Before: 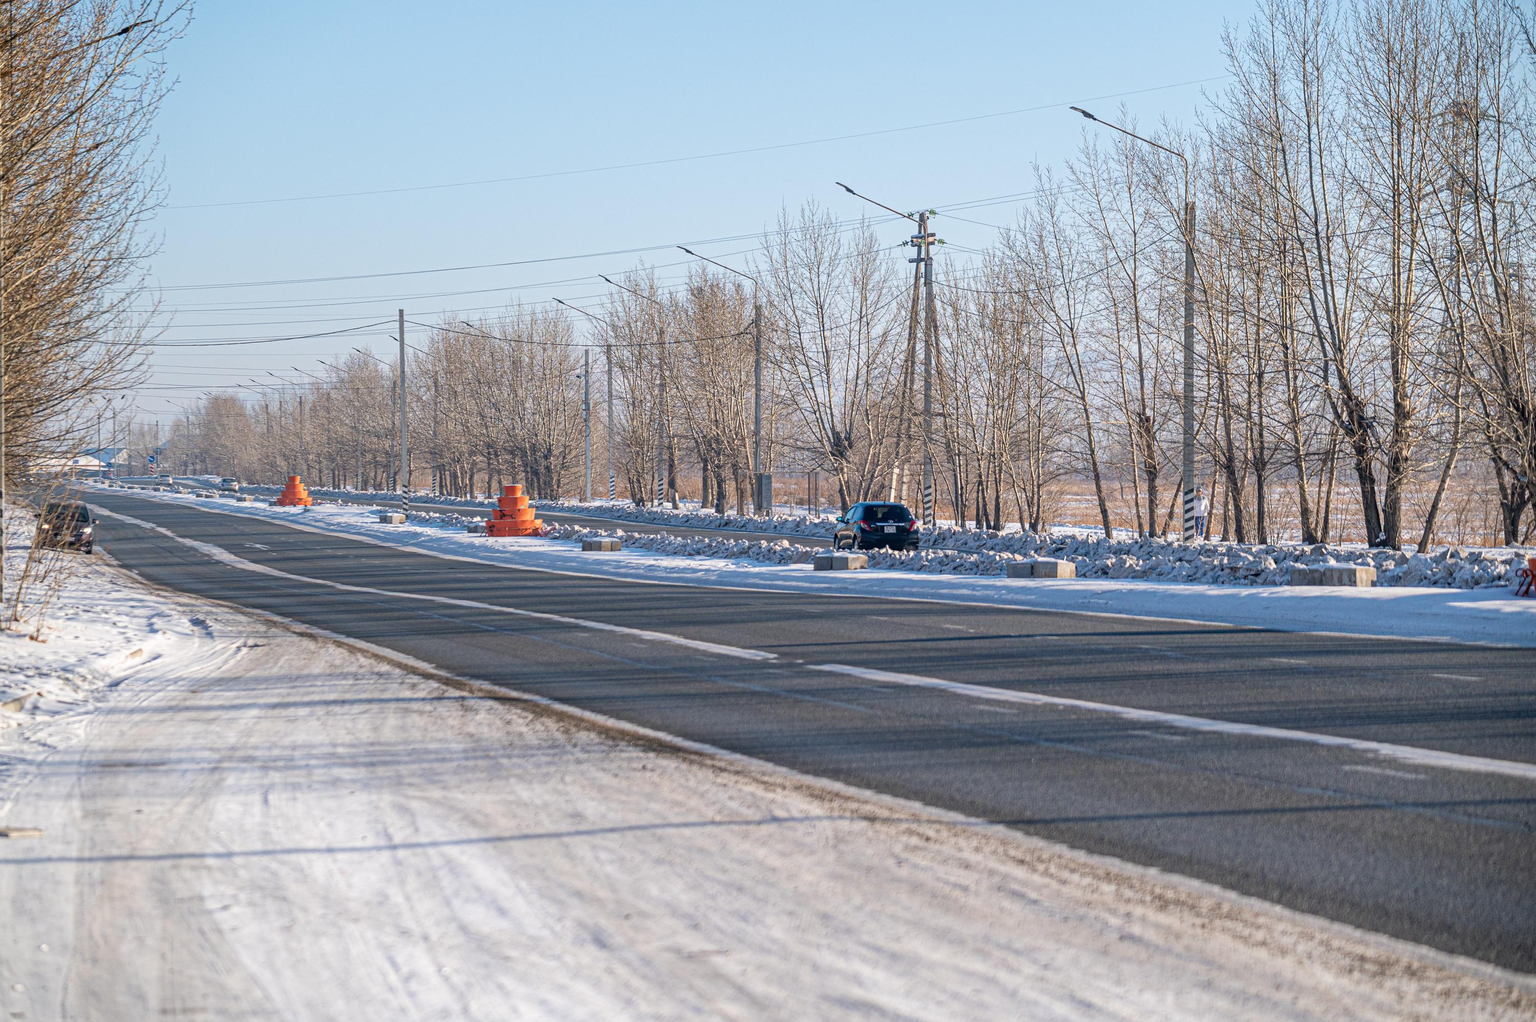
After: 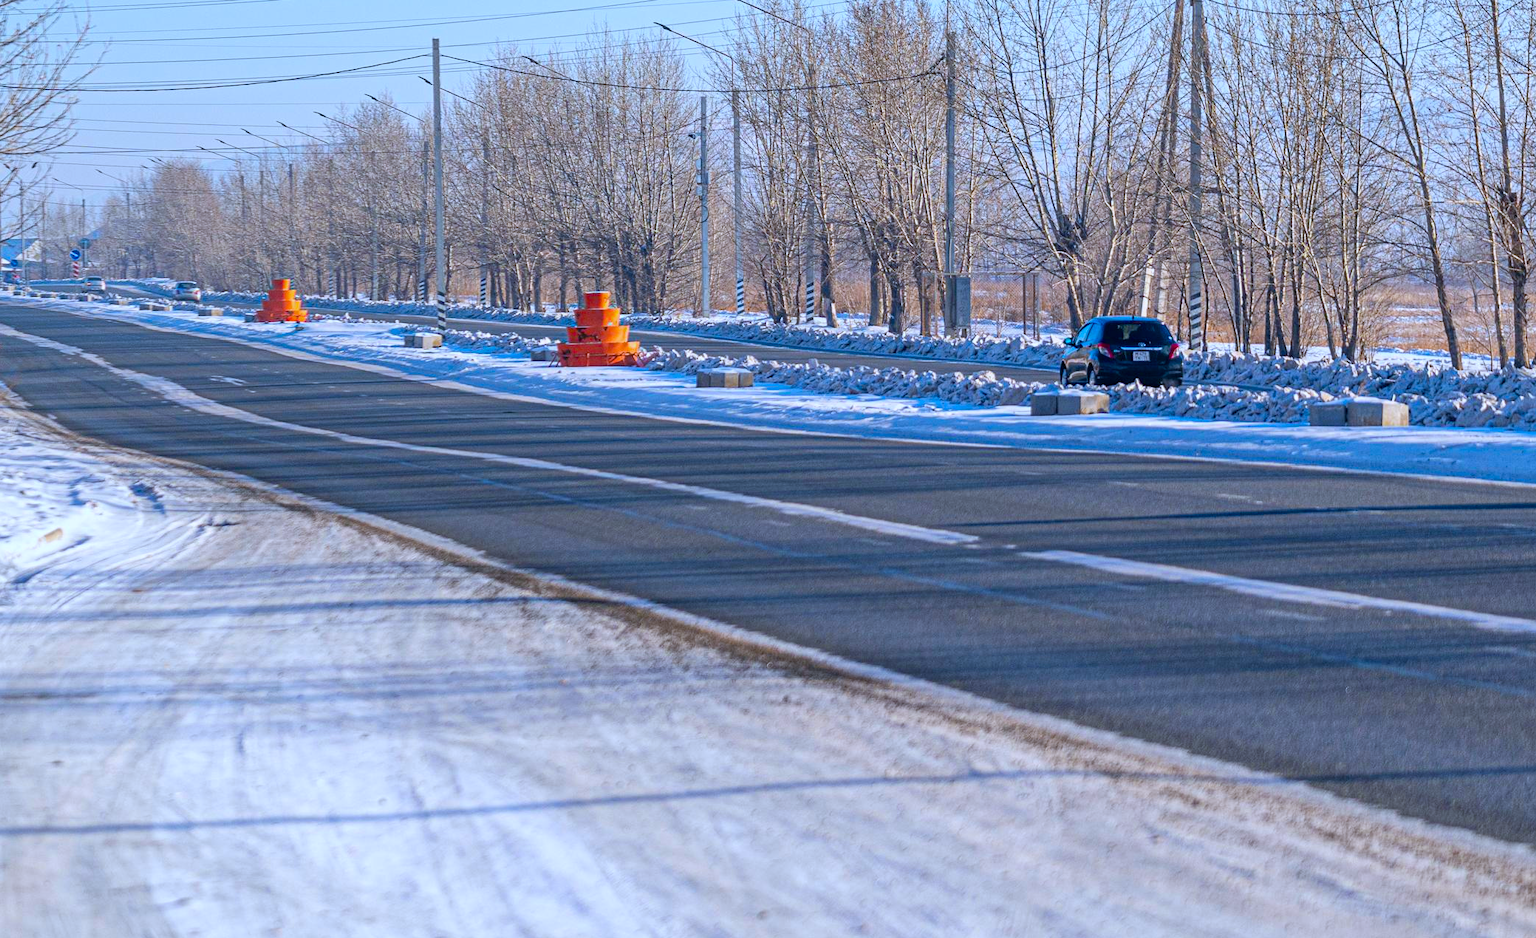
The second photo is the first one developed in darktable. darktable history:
white balance: red 0.931, blue 1.11
crop: left 6.488%, top 27.668%, right 24.183%, bottom 8.656%
color balance rgb: linear chroma grading › global chroma 15%, perceptual saturation grading › global saturation 30%
